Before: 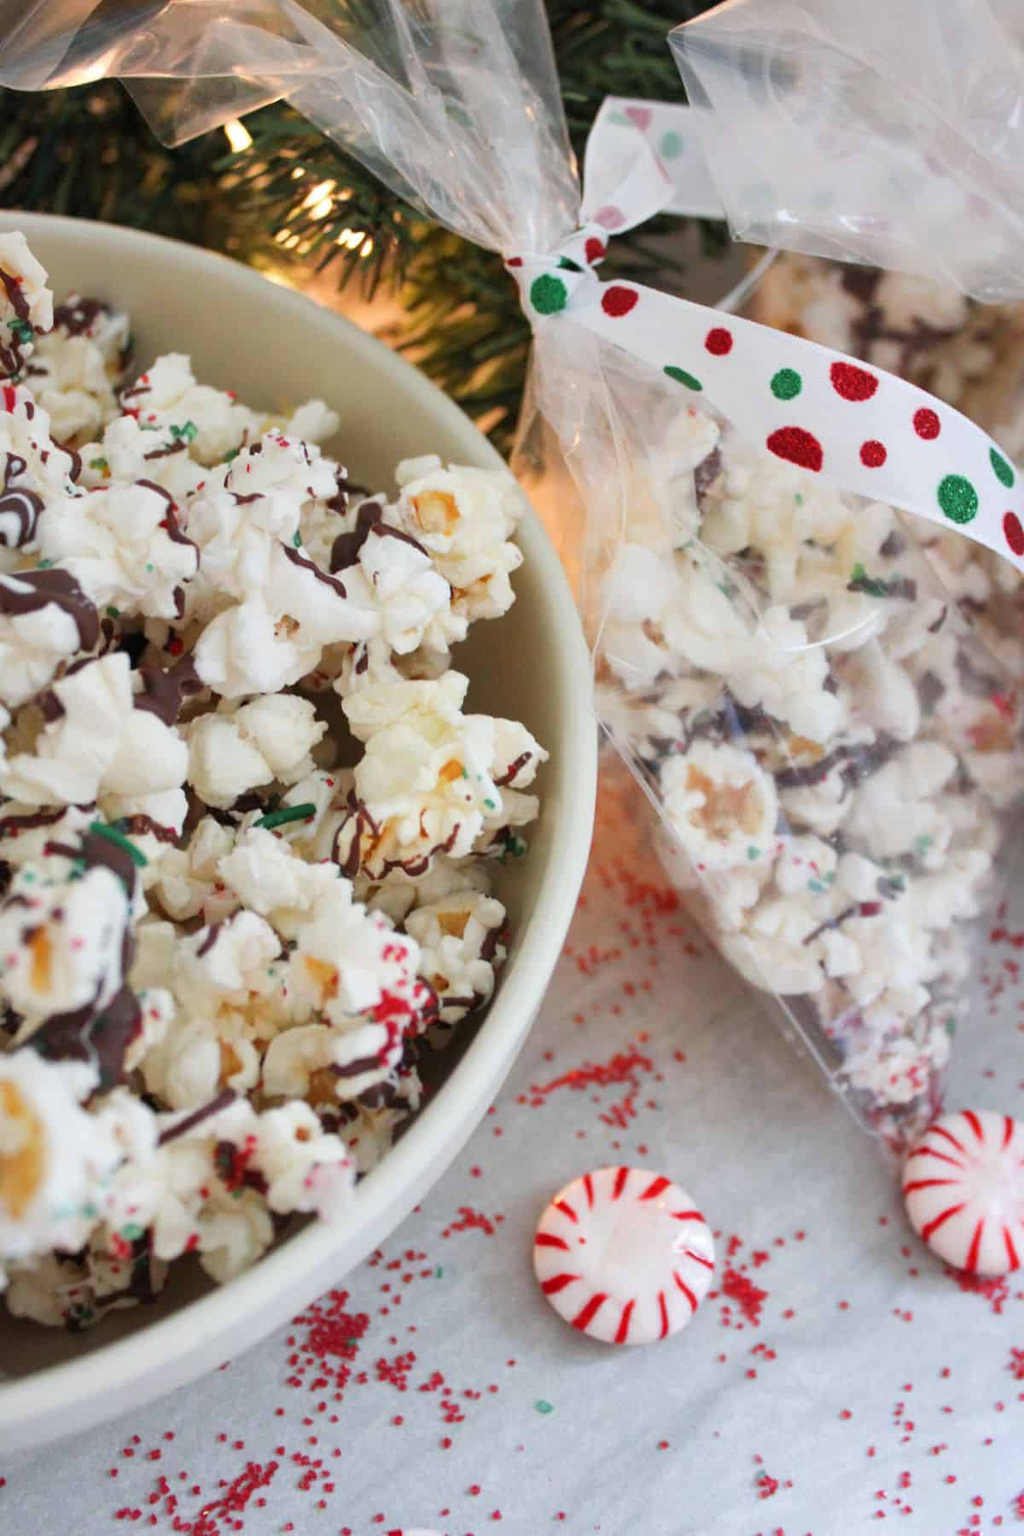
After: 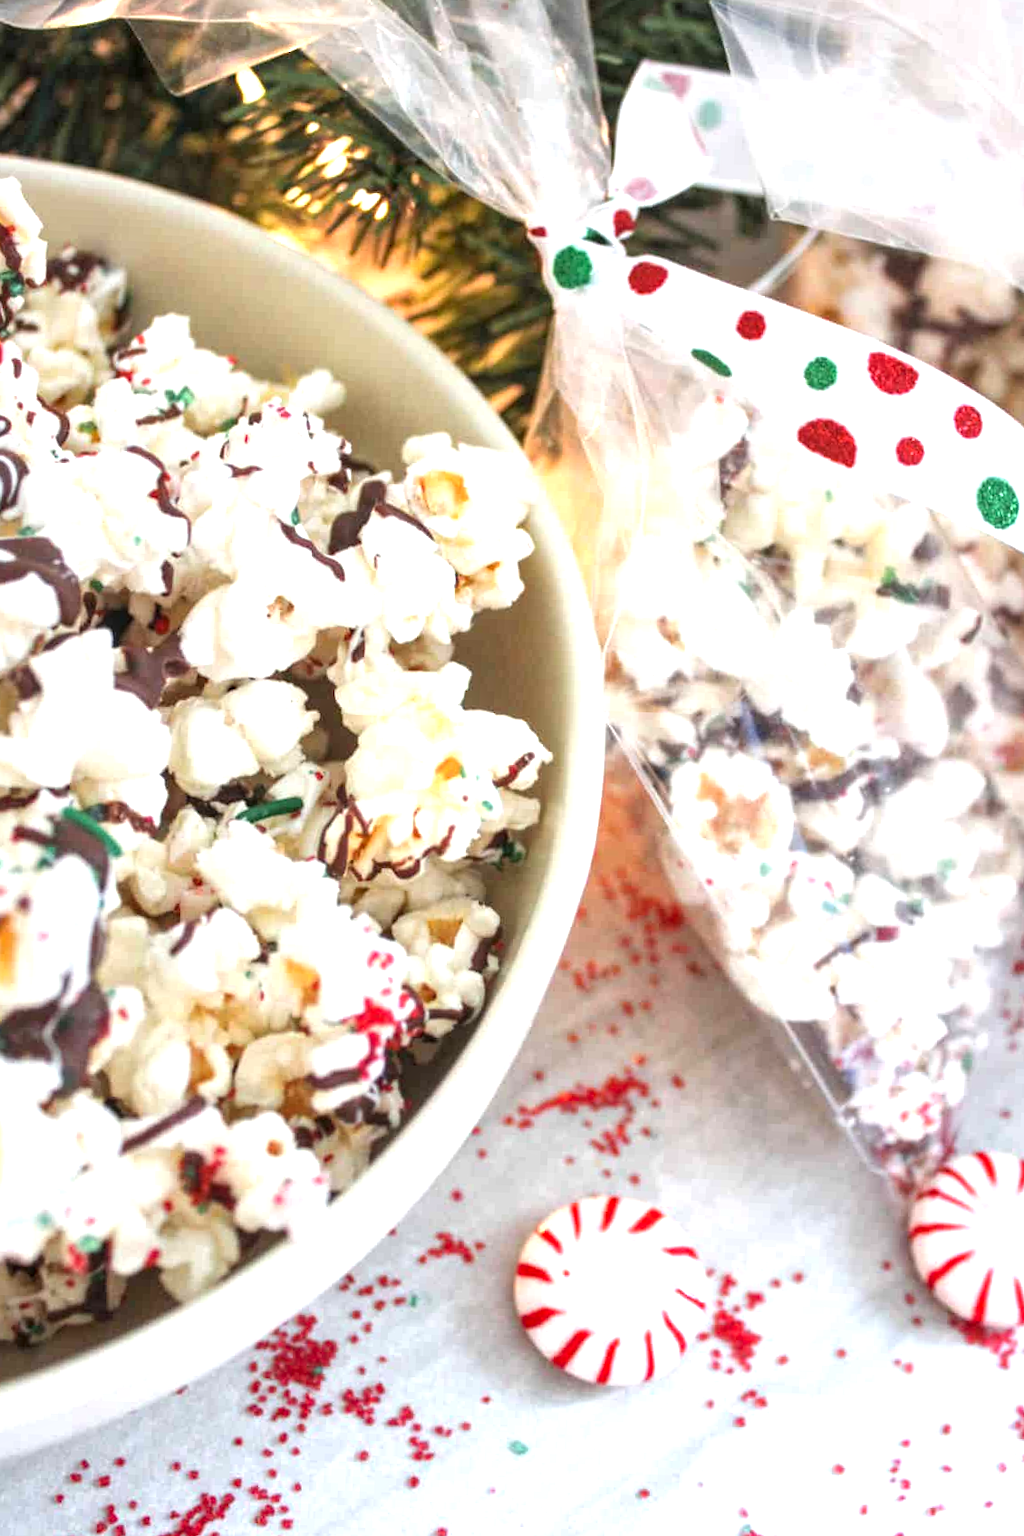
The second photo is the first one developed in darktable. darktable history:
local contrast: detail 130%
exposure: black level correction 0, exposure 0.95 EV, compensate exposure bias true, compensate highlight preservation false
crop and rotate: angle -2.38°
